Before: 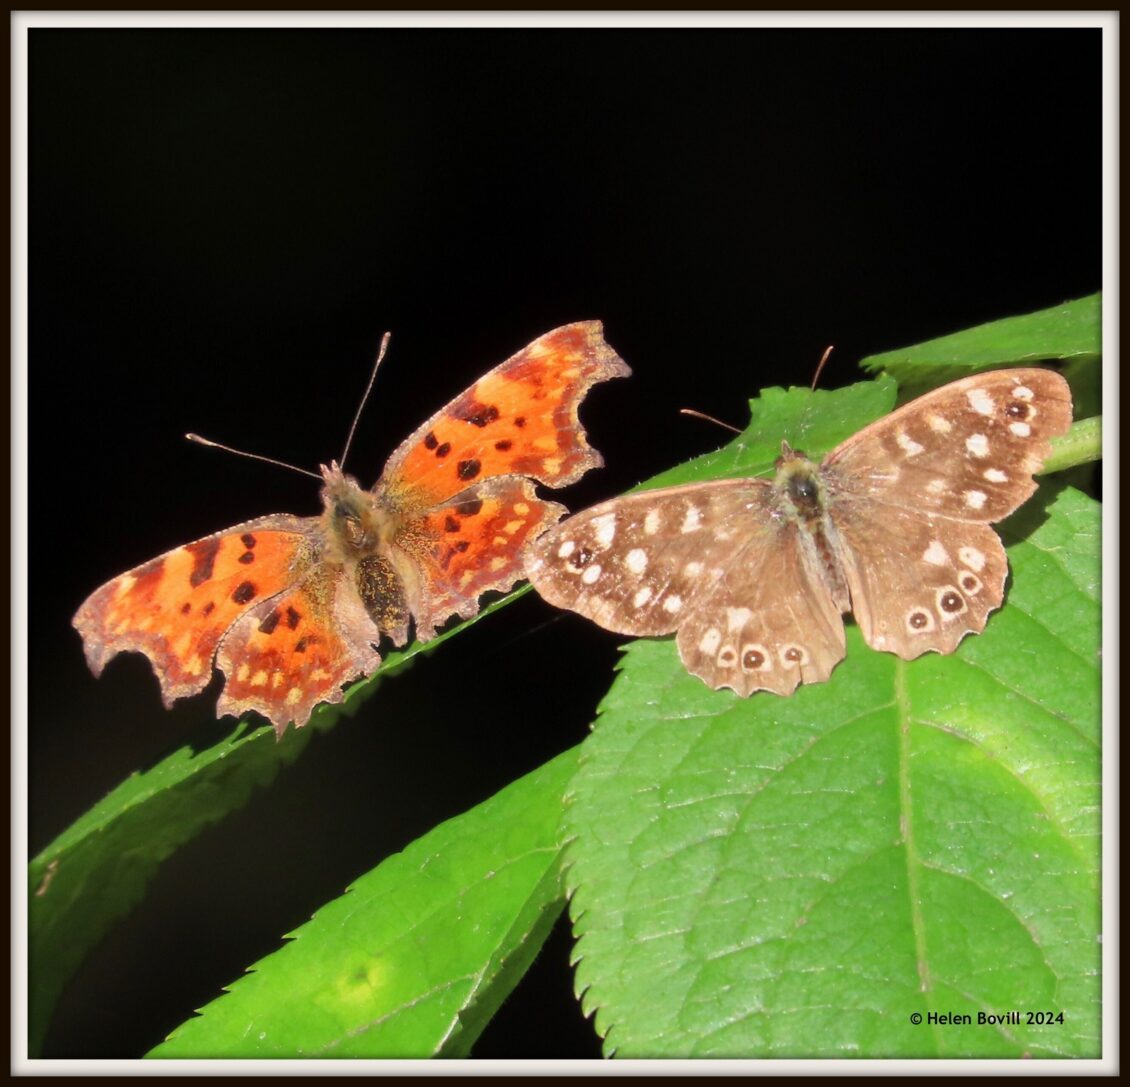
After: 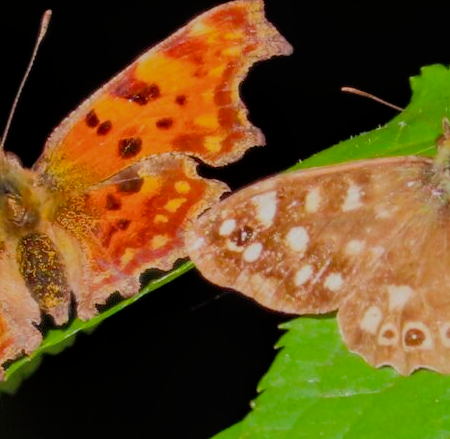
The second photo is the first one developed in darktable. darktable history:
crop: left 30.015%, top 29.703%, right 30.132%, bottom 29.86%
shadows and highlights: on, module defaults
color balance rgb: linear chroma grading › global chroma 8.883%, perceptual saturation grading › global saturation 19.706%, global vibrance 20%
local contrast: on, module defaults
filmic rgb: black relative exposure -7.36 EV, white relative exposure 5.08 EV, hardness 3.21
